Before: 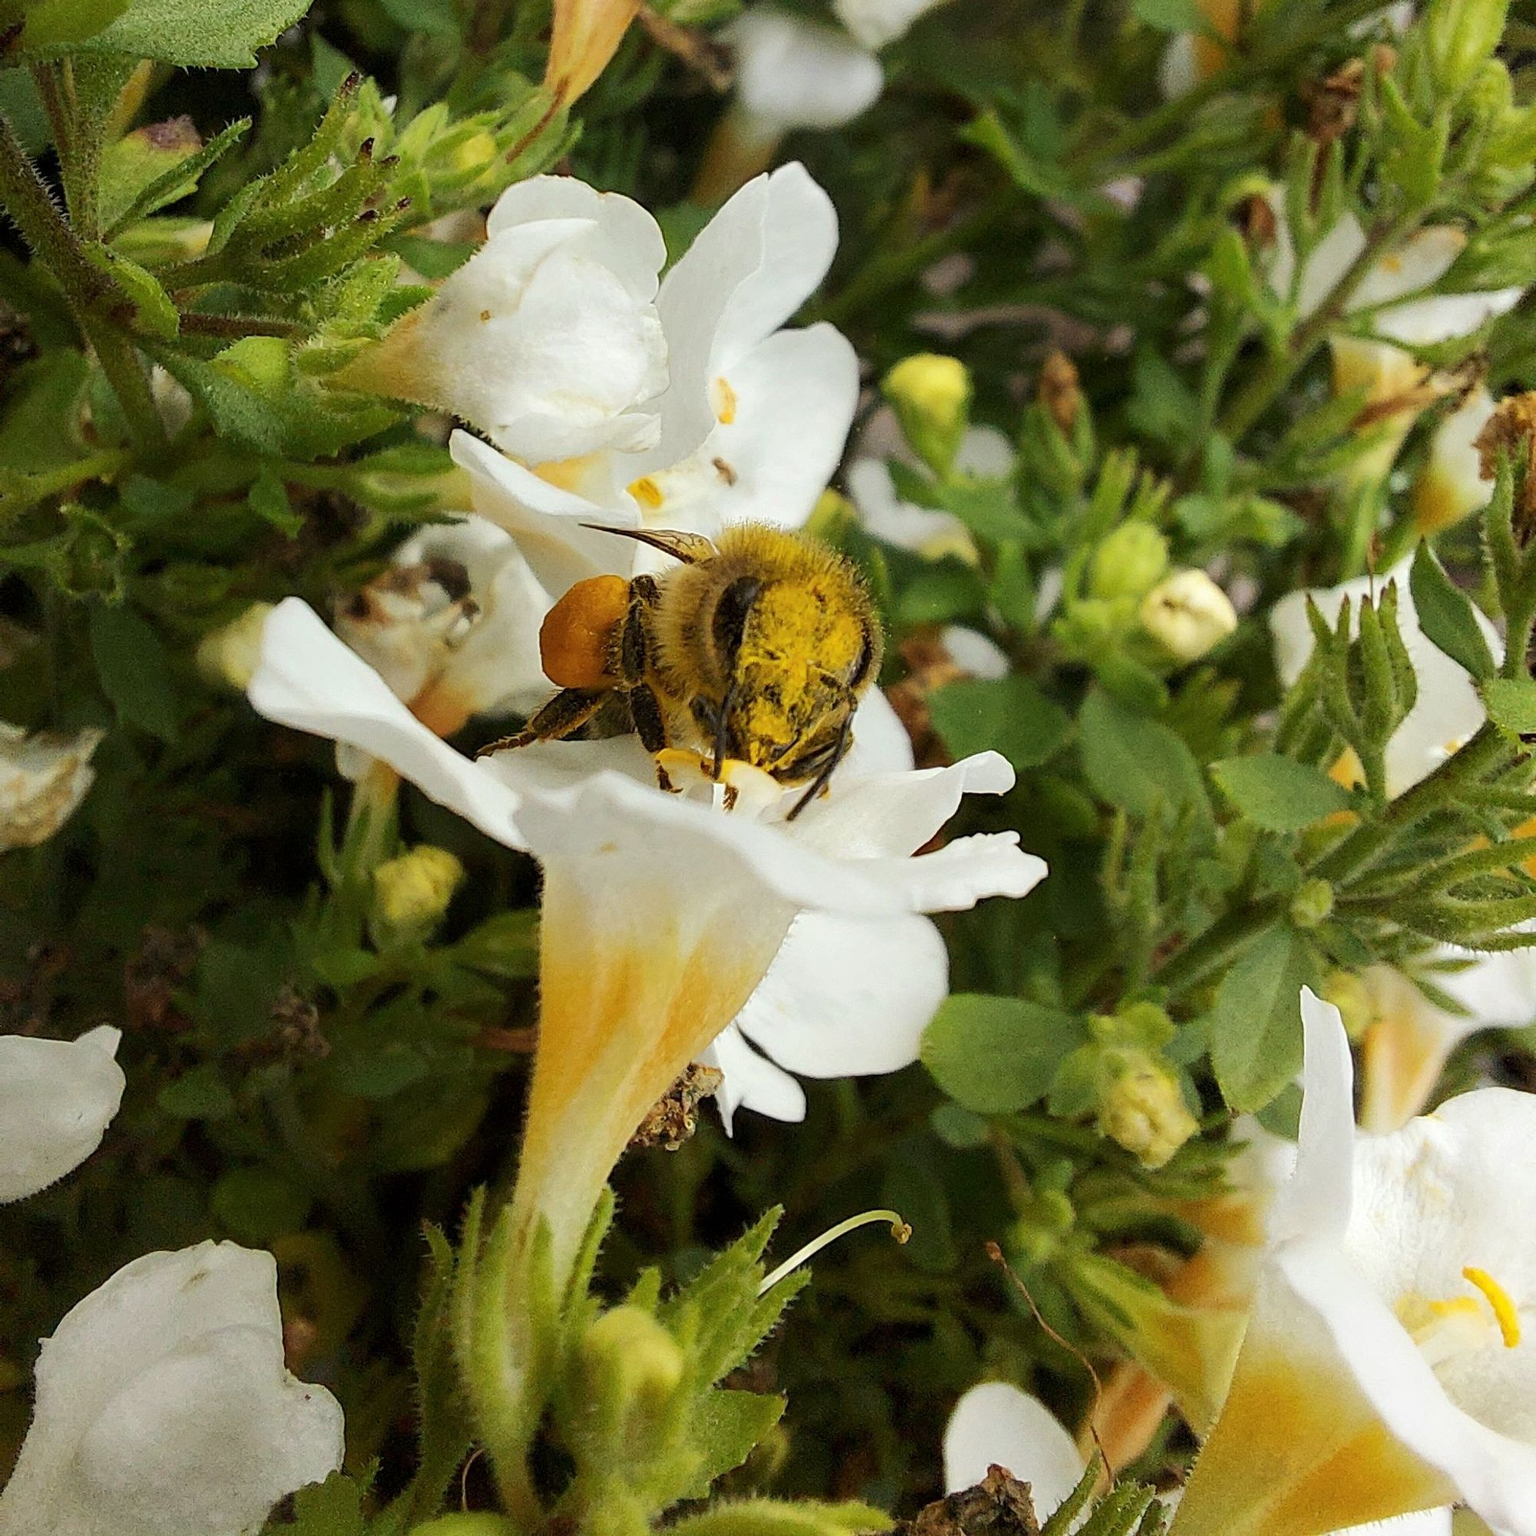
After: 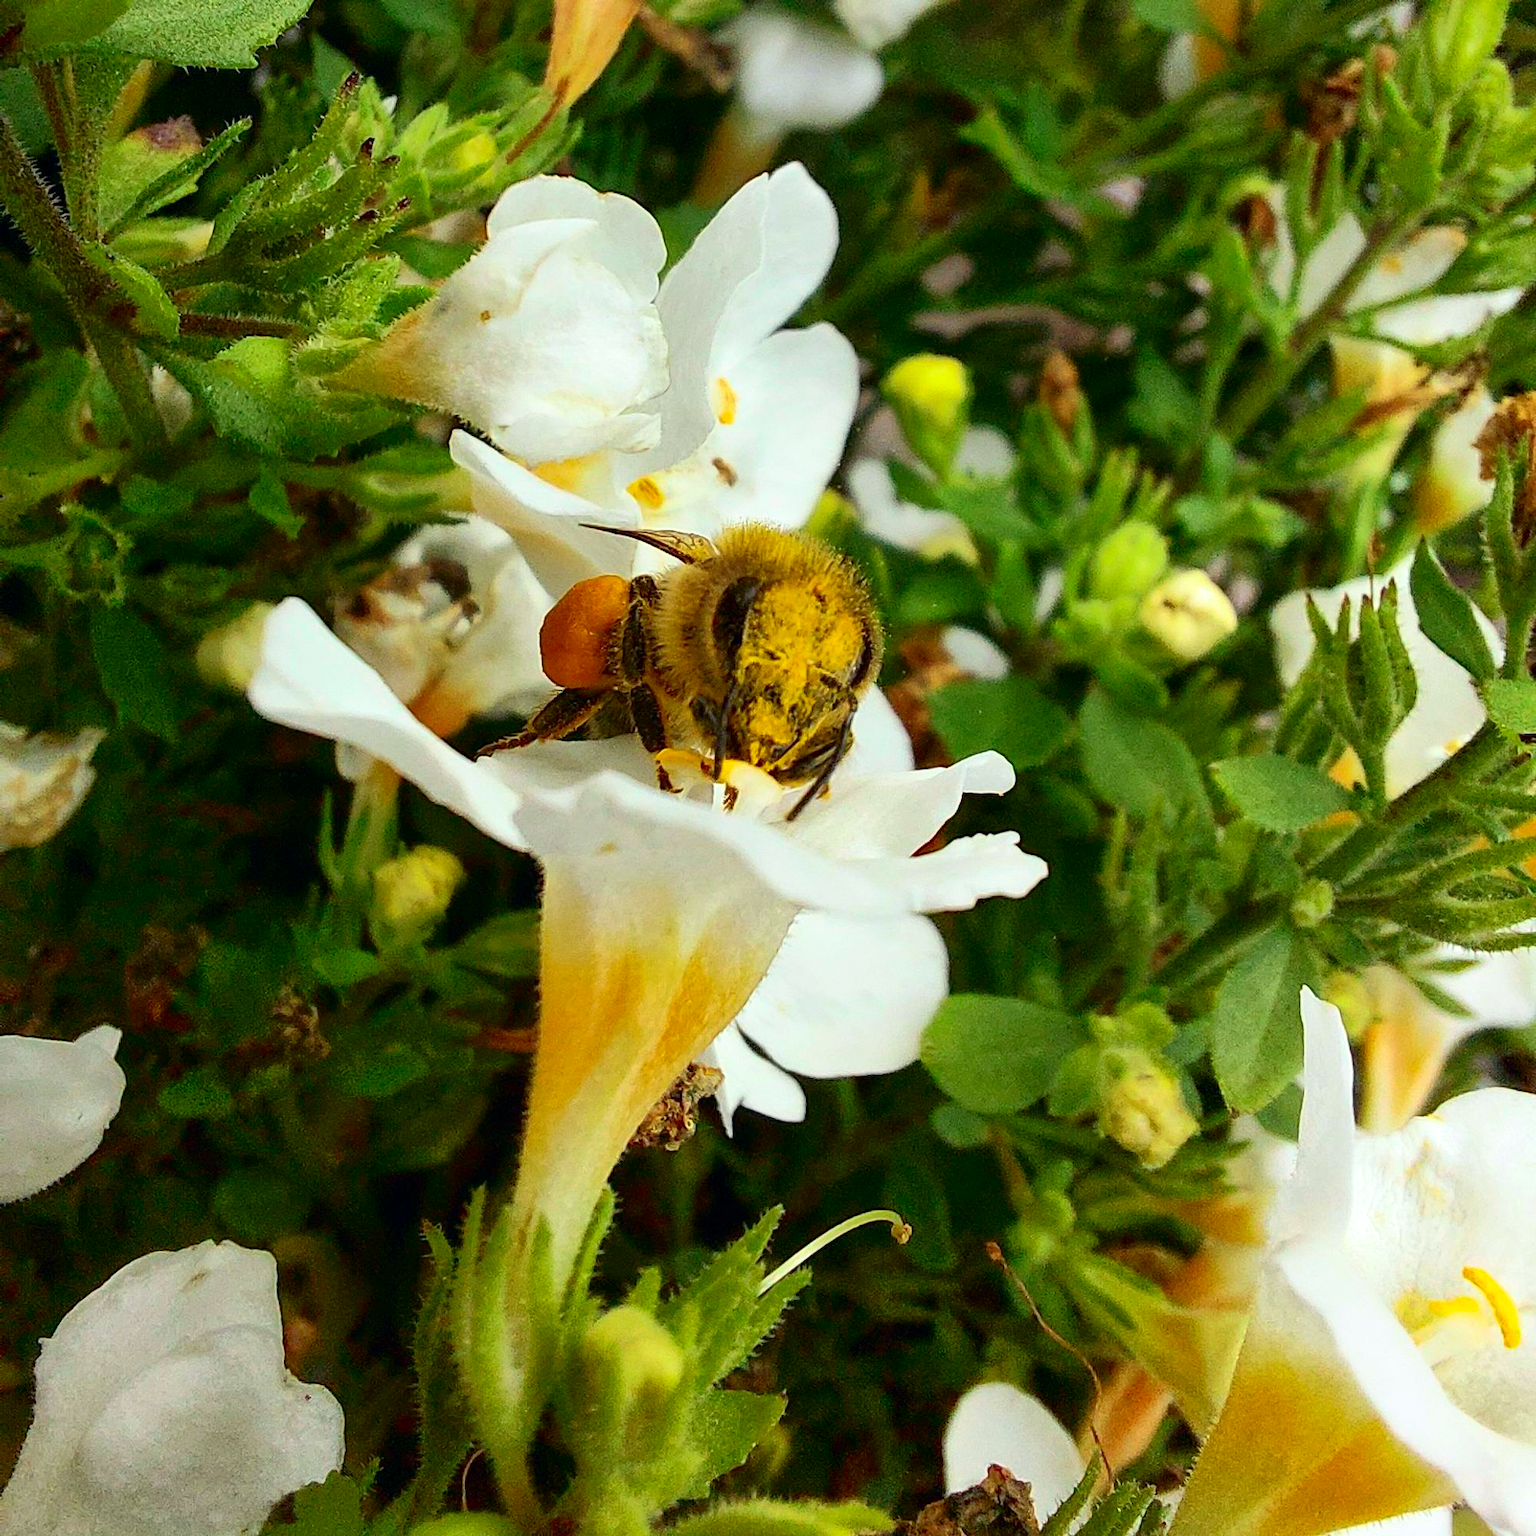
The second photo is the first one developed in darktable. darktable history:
tone equalizer: on, module defaults
shadows and highlights: on, module defaults
tone curve: curves: ch0 [(0, 0) (0.139, 0.067) (0.319, 0.269) (0.498, 0.505) (0.725, 0.824) (0.864, 0.945) (0.985, 1)]; ch1 [(0, 0) (0.291, 0.197) (0.456, 0.426) (0.495, 0.488) (0.557, 0.578) (0.599, 0.644) (0.702, 0.786) (1, 1)]; ch2 [(0, 0) (0.125, 0.089) (0.353, 0.329) (0.447, 0.43) (0.557, 0.566) (0.63, 0.667) (1, 1)], color space Lab, independent channels, preserve colors none
